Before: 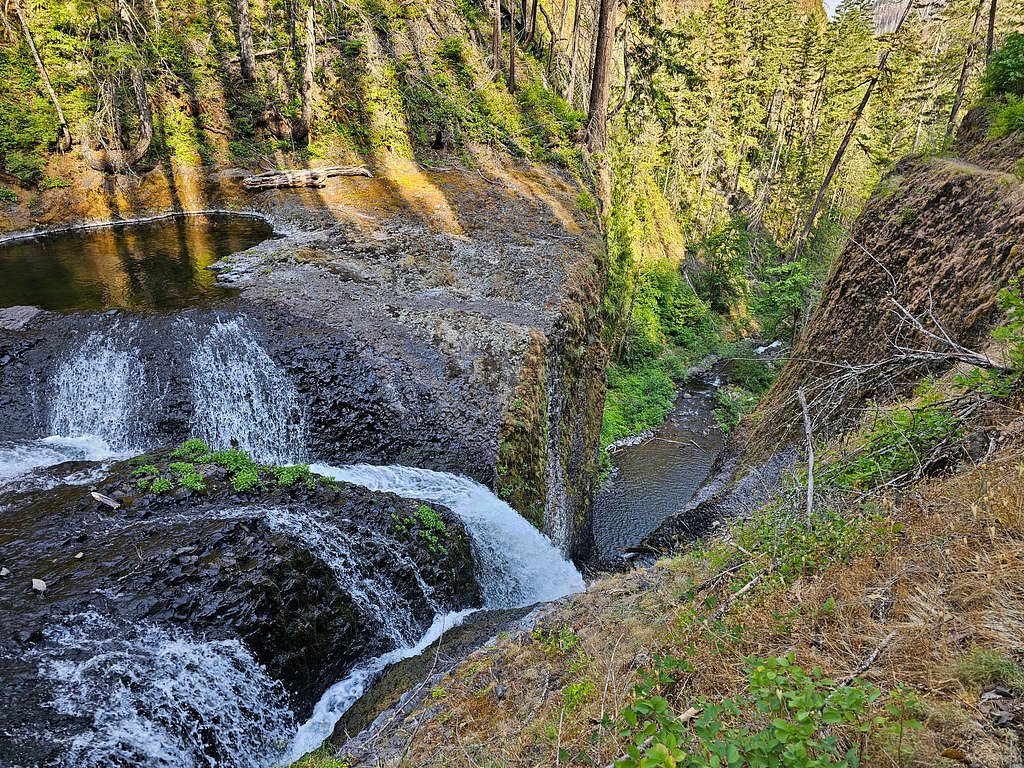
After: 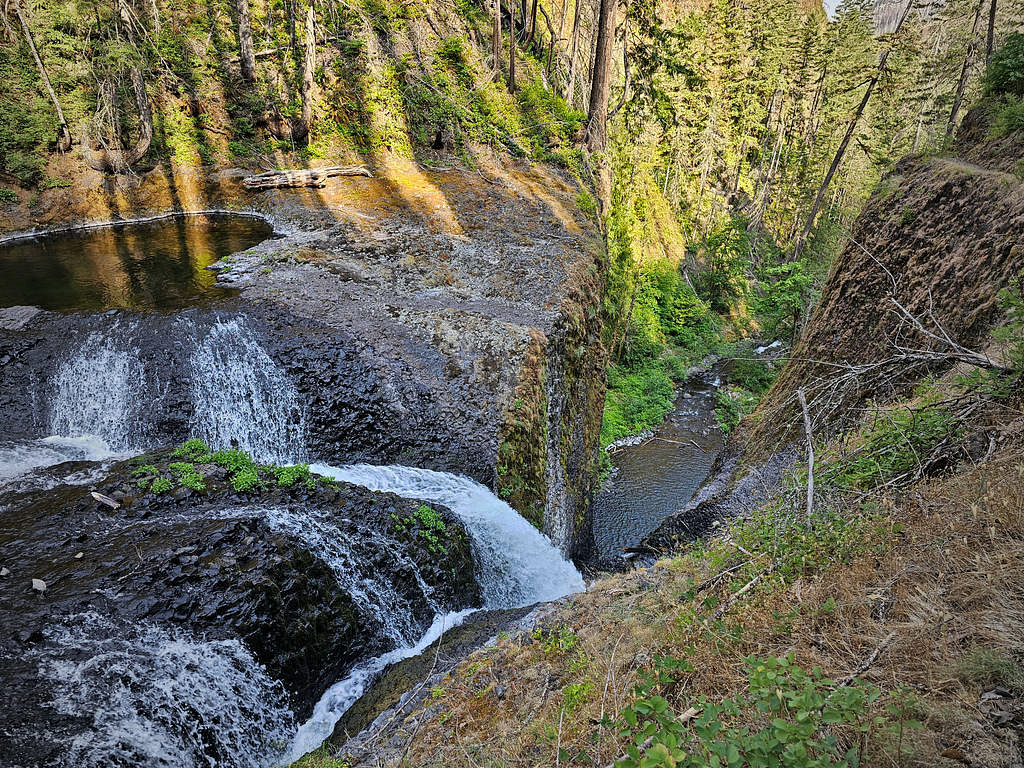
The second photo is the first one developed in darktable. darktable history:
vignetting: fall-off start 72.05%, fall-off radius 107.11%, center (-0.063, -0.317), width/height ratio 0.729
